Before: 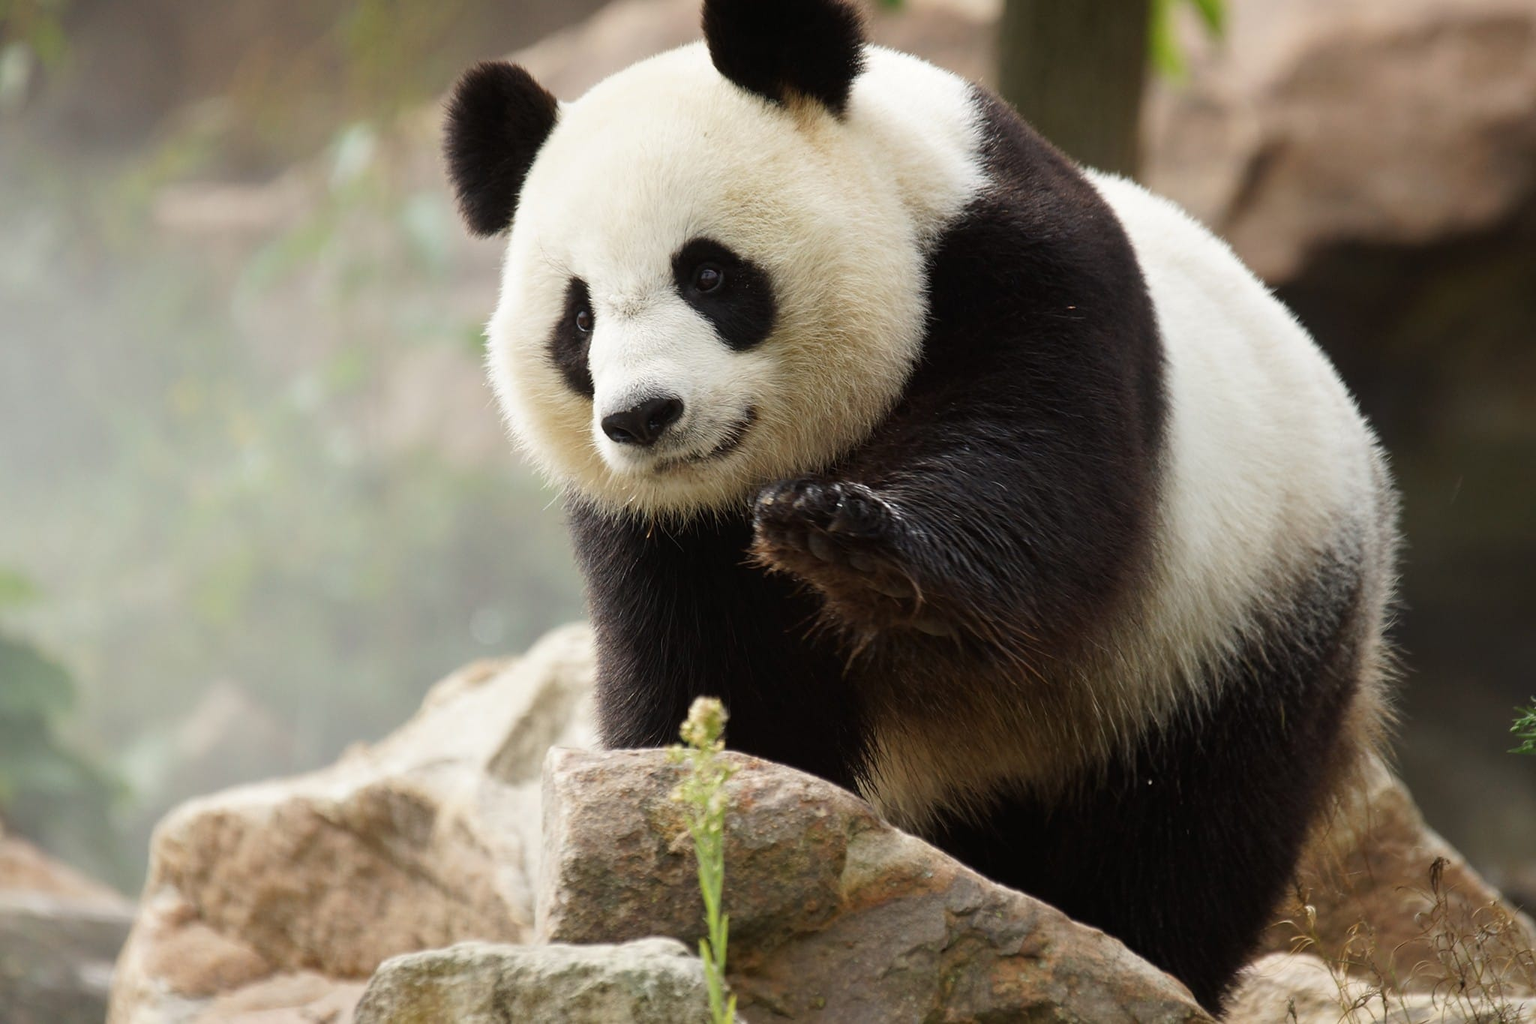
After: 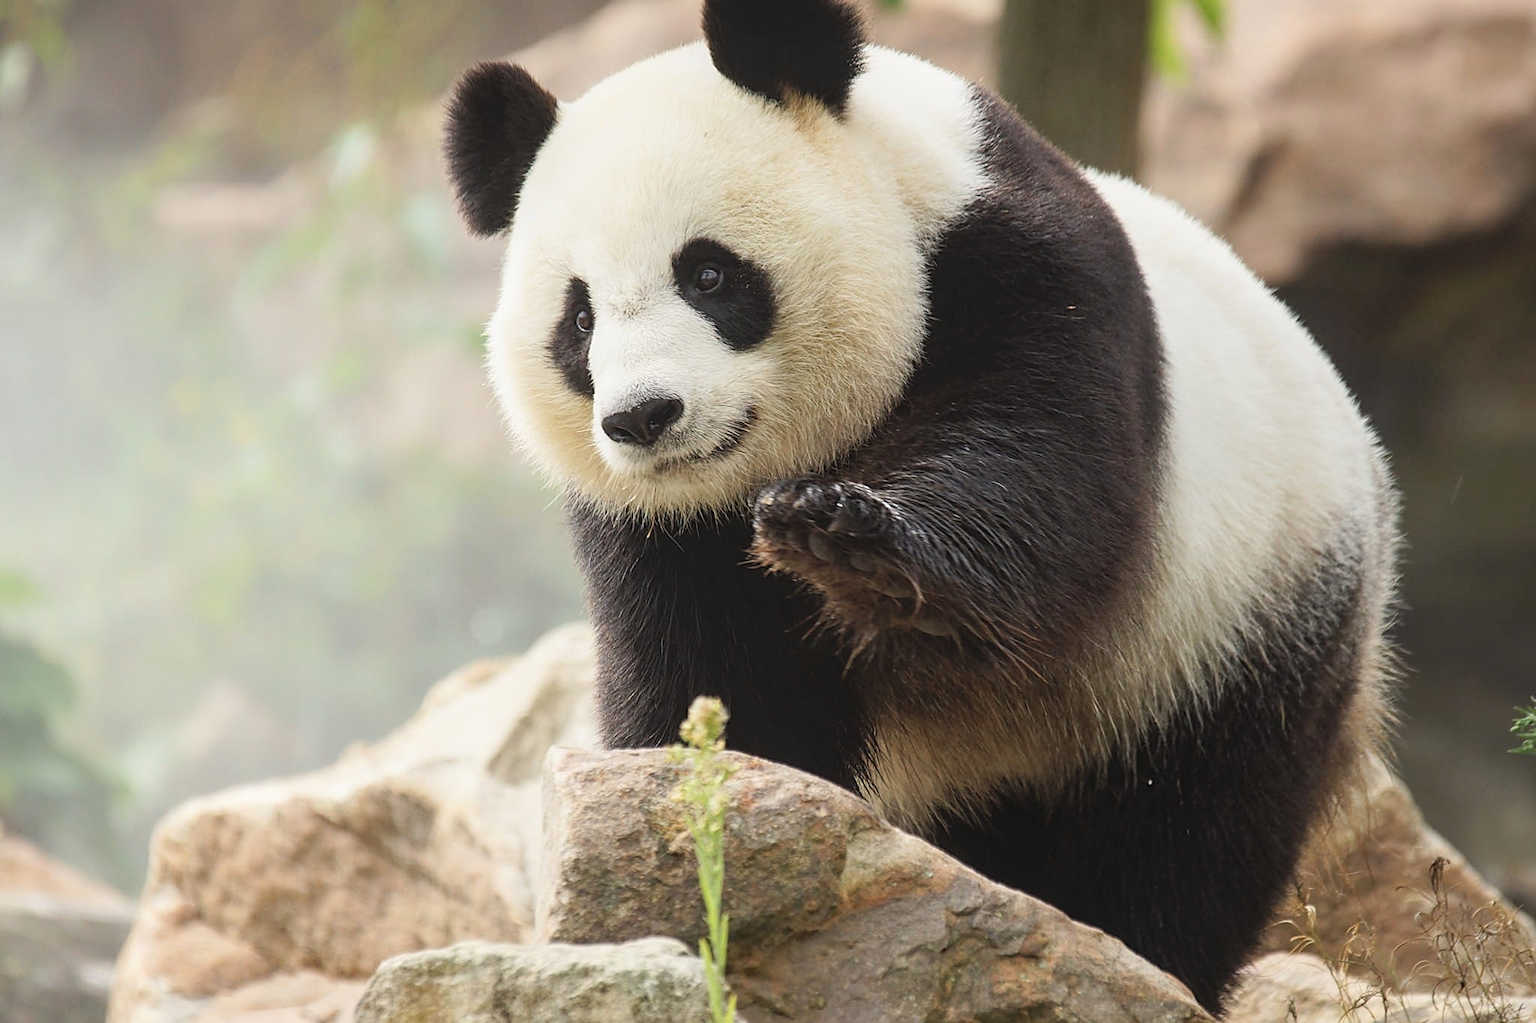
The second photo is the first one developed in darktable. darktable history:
contrast brightness saturation: contrast 0.14, brightness 0.21
sharpen: on, module defaults
local contrast: detail 110%
